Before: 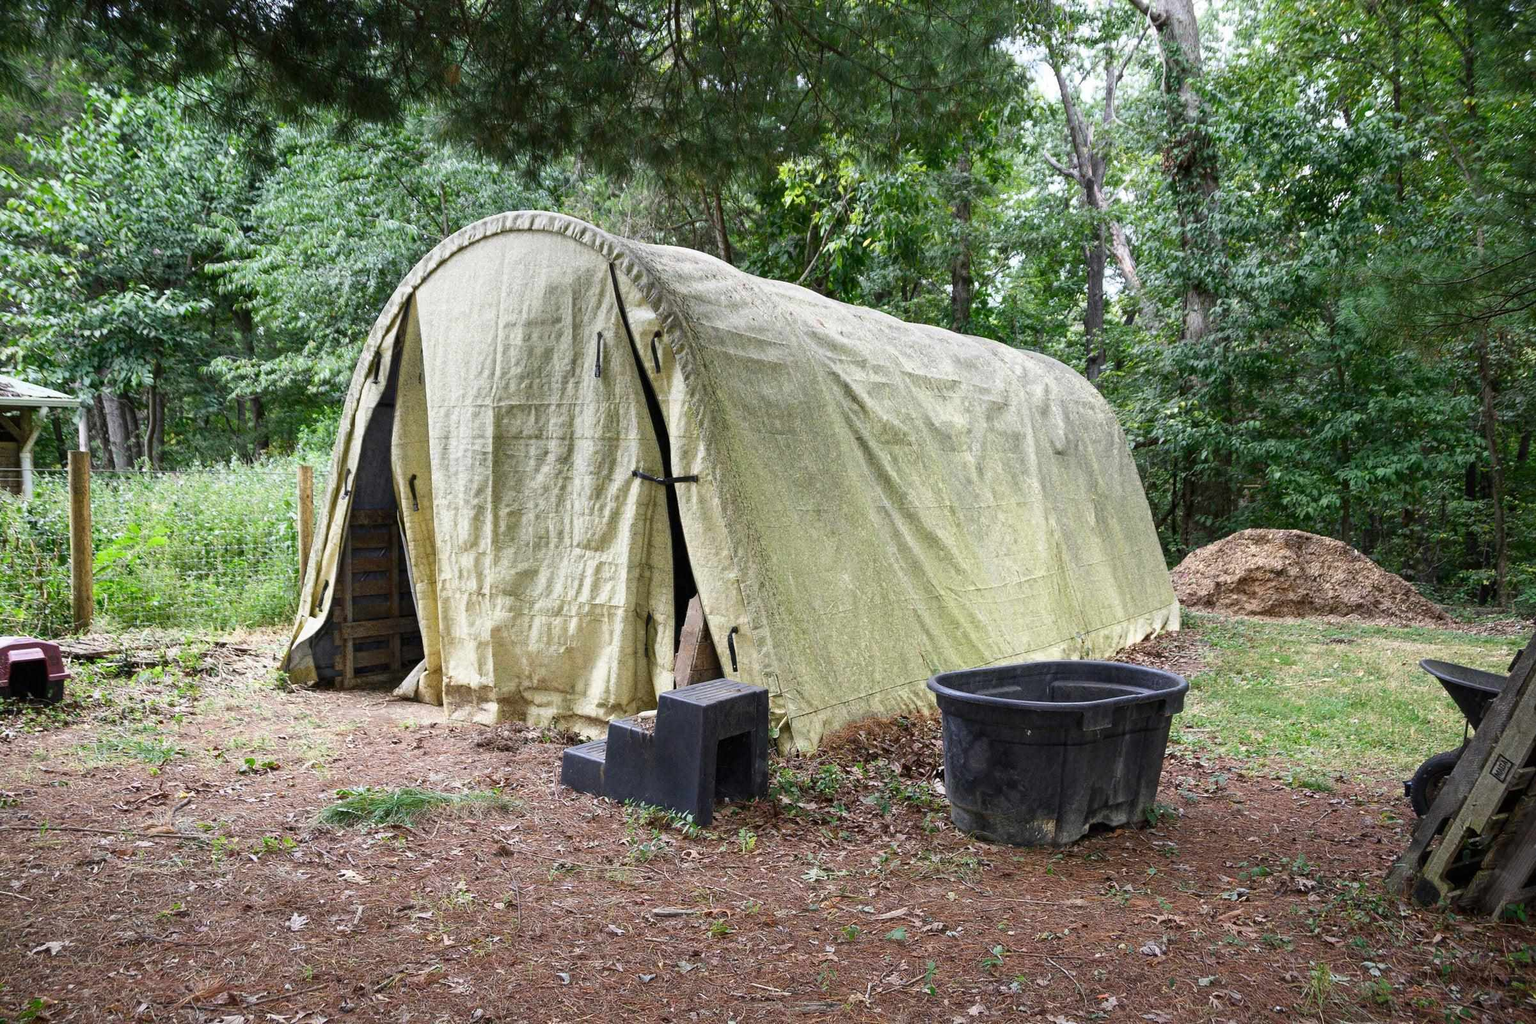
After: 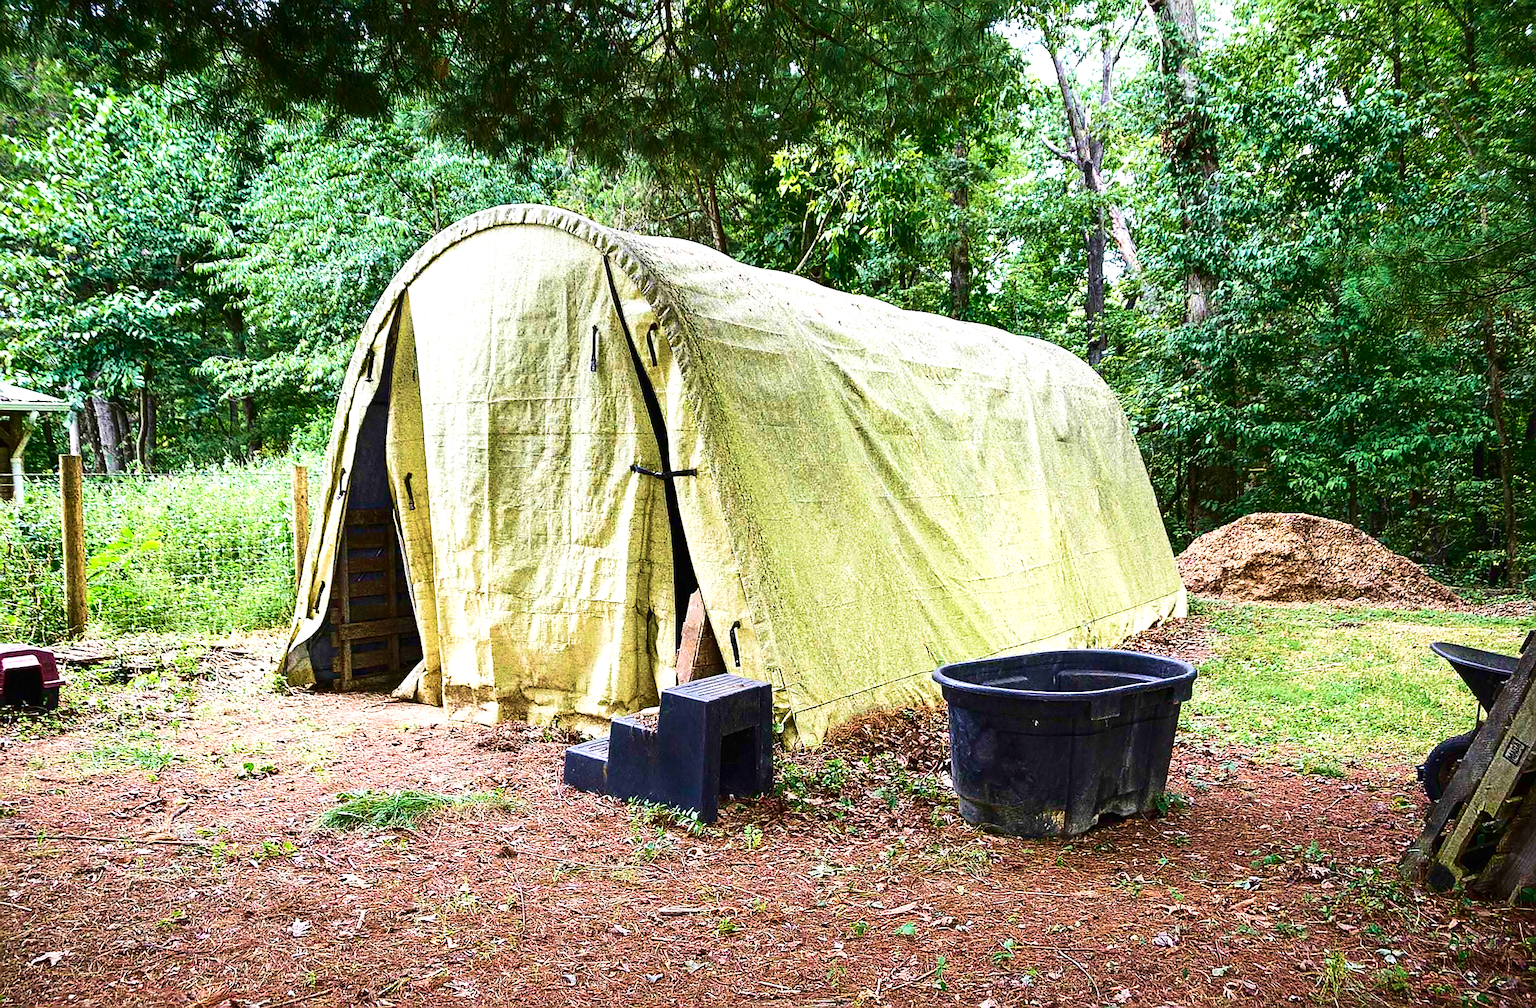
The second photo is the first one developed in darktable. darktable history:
sharpen: radius 1.4, amount 1.25, threshold 0.7
exposure: black level correction -0.002, exposure 0.708 EV, compensate exposure bias true, compensate highlight preservation false
rotate and perspective: rotation -1°, crop left 0.011, crop right 0.989, crop top 0.025, crop bottom 0.975
velvia: strength 74%
contrast brightness saturation: contrast 0.21, brightness -0.11, saturation 0.21
